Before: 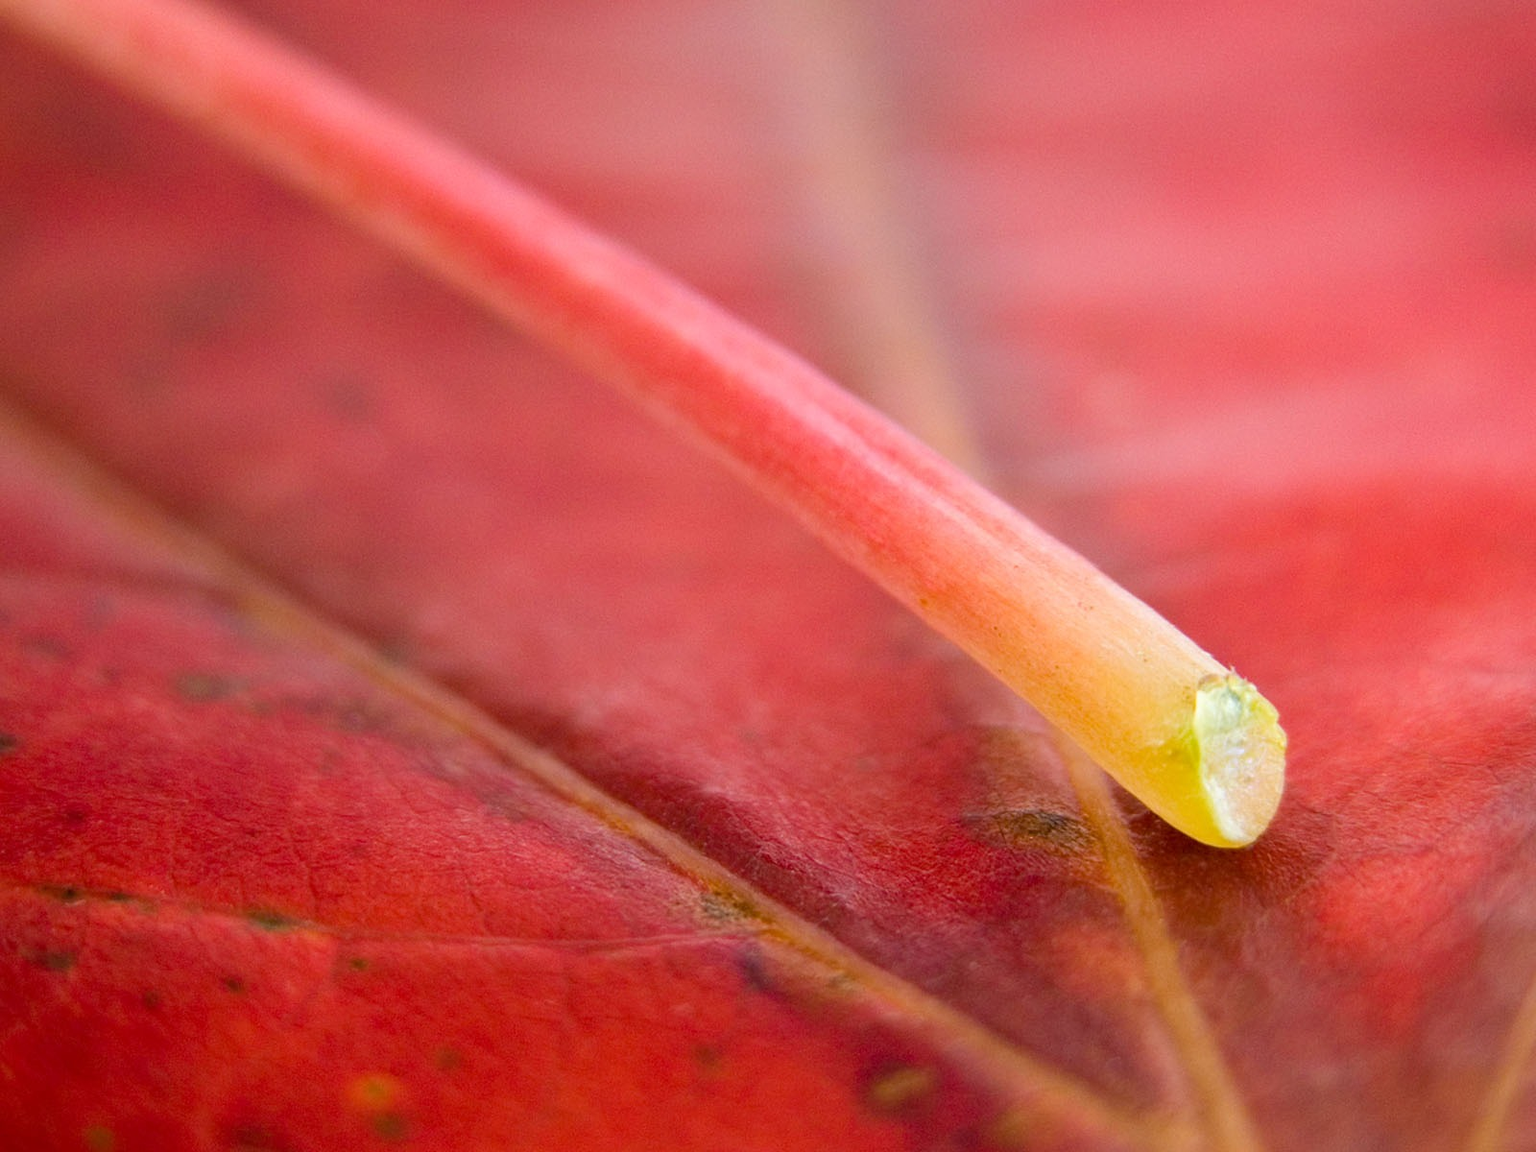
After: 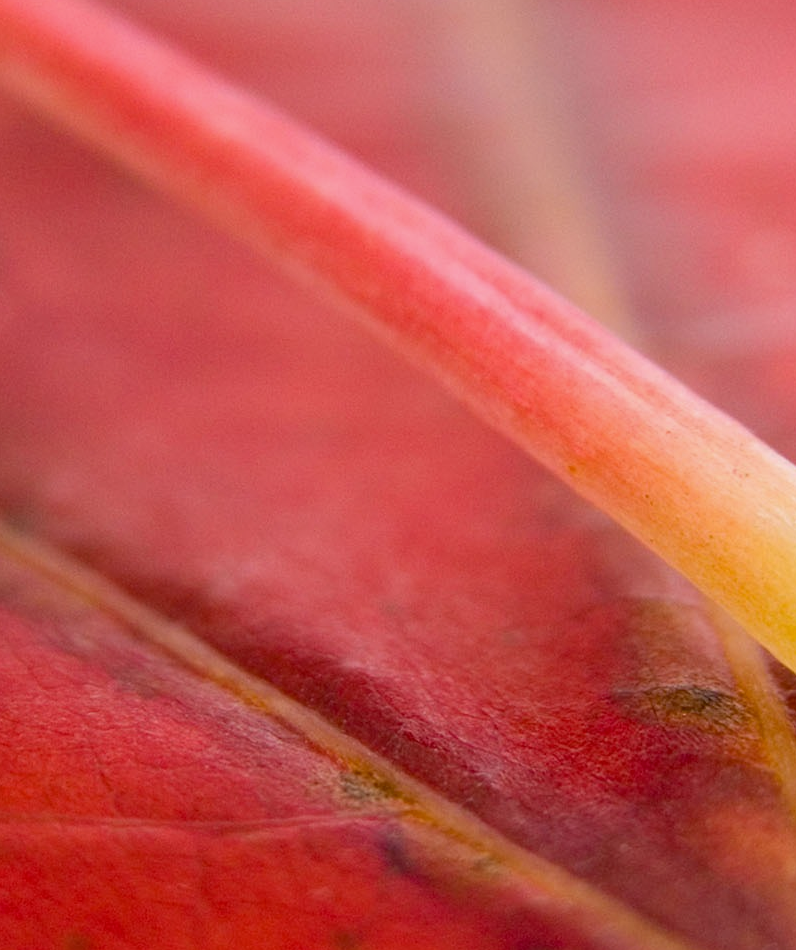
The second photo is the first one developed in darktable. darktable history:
exposure: black level correction 0.002, exposure -0.097 EV, compensate exposure bias true, compensate highlight preservation false
crop and rotate: angle 0.022°, left 24.404%, top 13.158%, right 25.764%, bottom 7.593%
